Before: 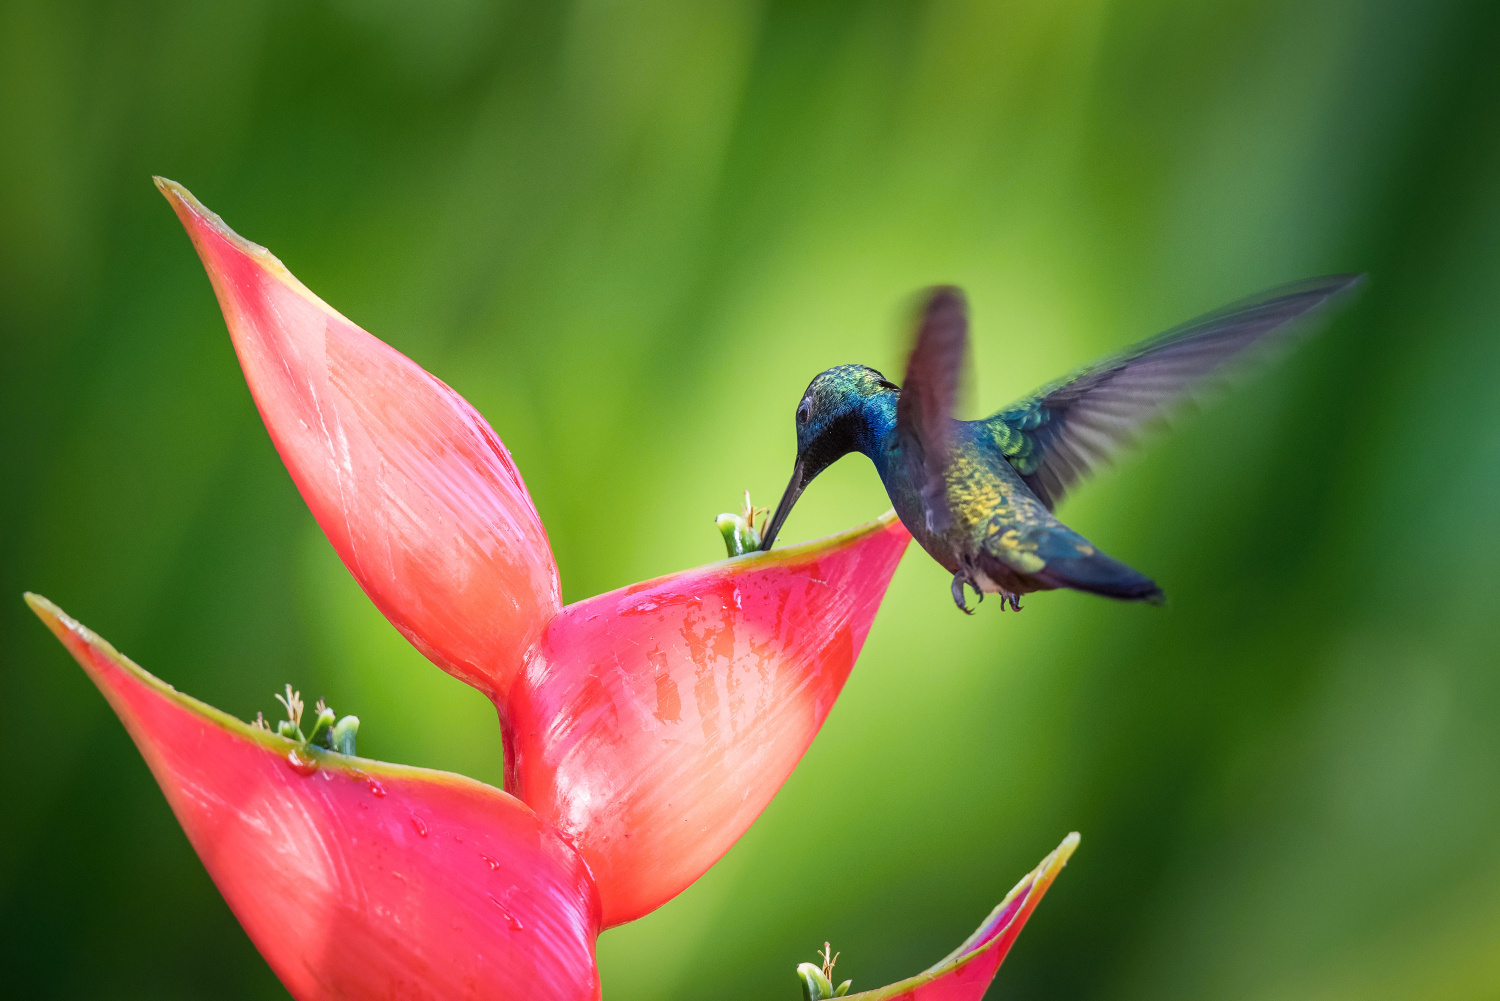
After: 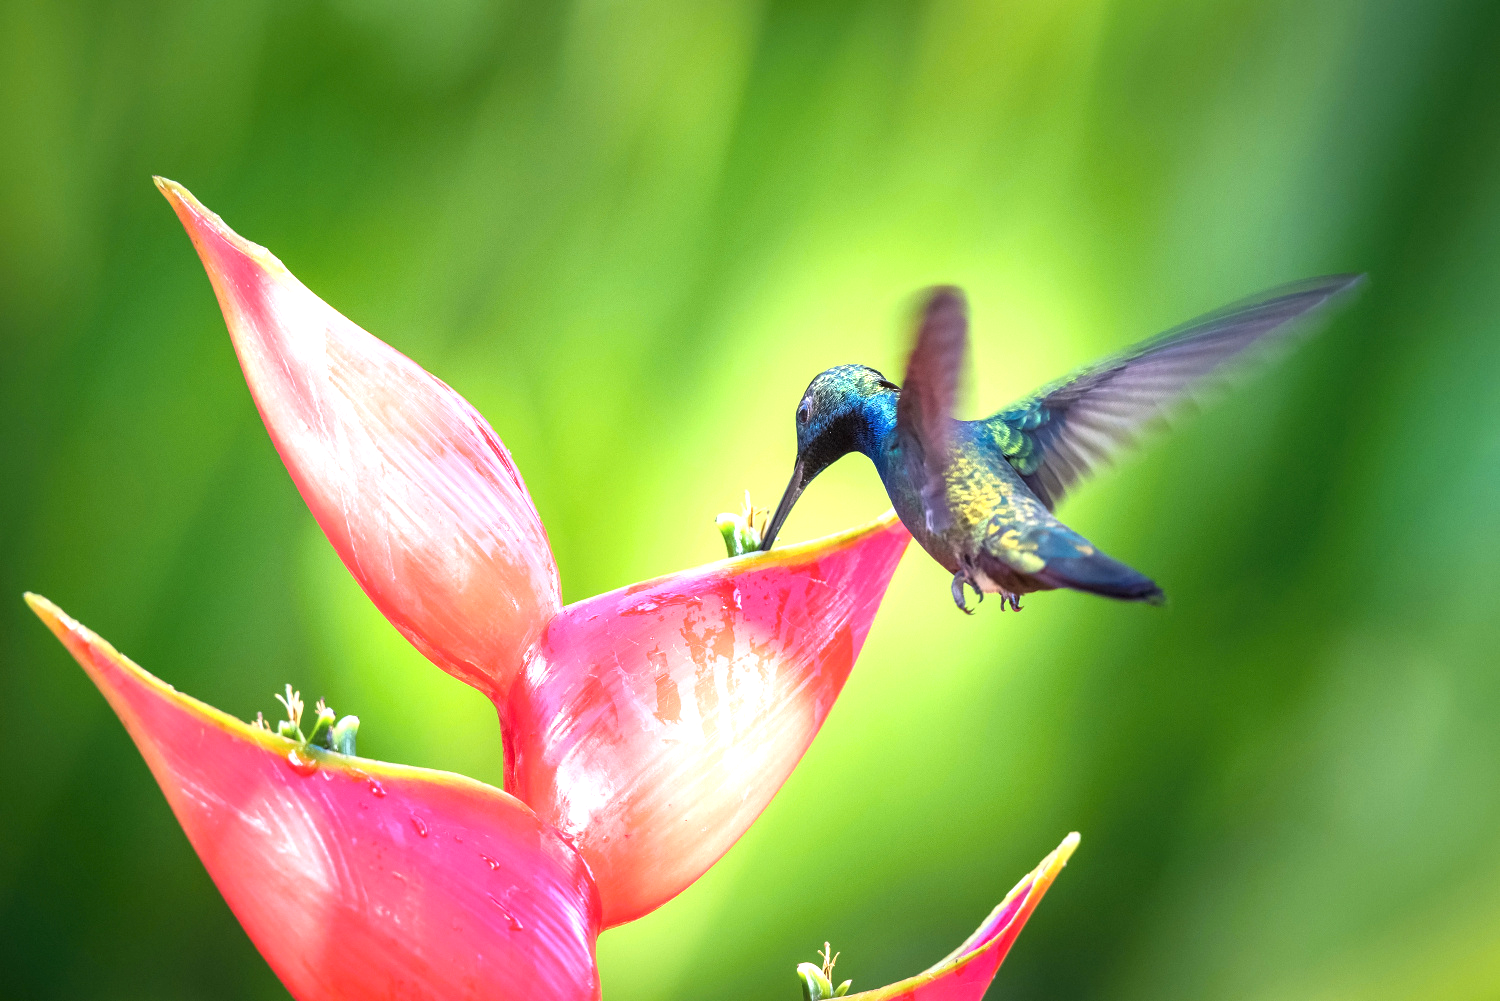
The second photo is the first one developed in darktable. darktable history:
exposure: exposure 1 EV, compensate exposure bias true, compensate highlight preservation false
